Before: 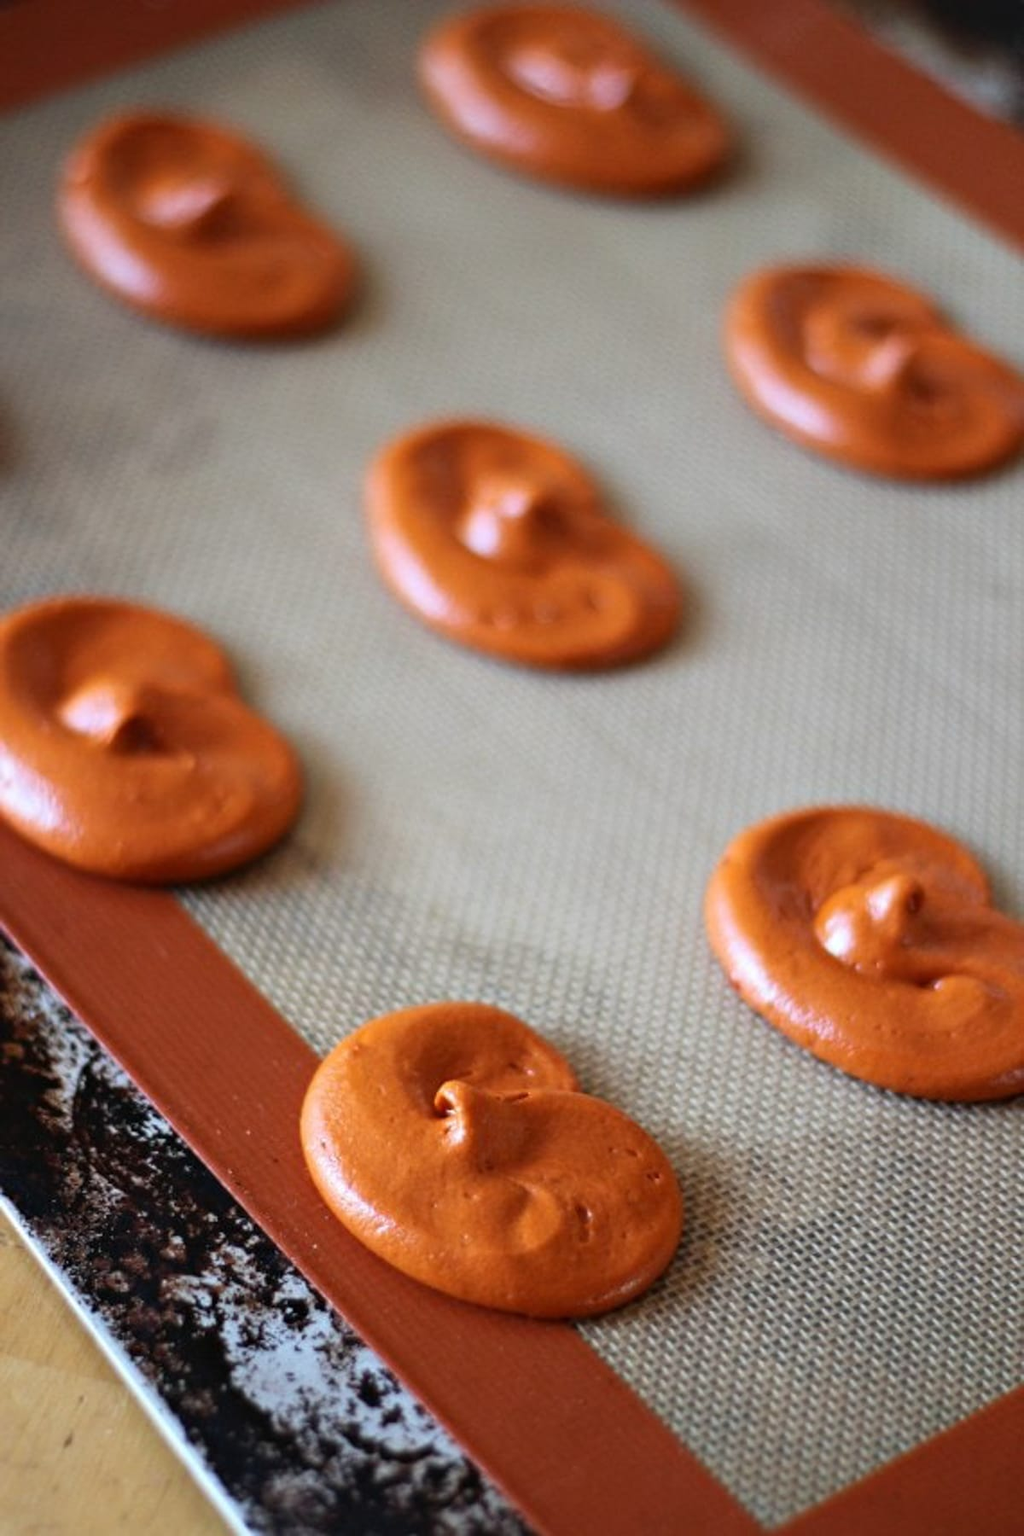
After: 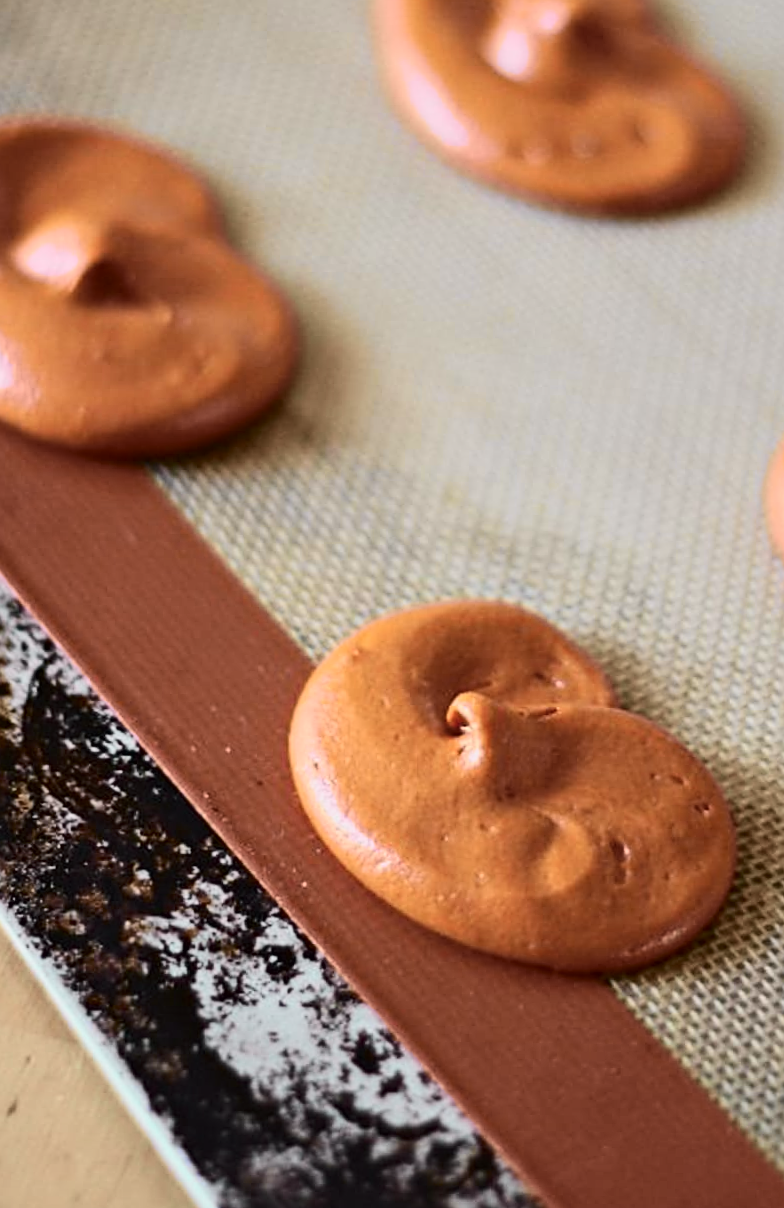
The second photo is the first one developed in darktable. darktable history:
tone curve: curves: ch0 [(0, 0.006) (0.184, 0.172) (0.405, 0.46) (0.456, 0.528) (0.634, 0.728) (0.877, 0.89) (0.984, 0.935)]; ch1 [(0, 0) (0.443, 0.43) (0.492, 0.495) (0.566, 0.582) (0.595, 0.606) (0.608, 0.609) (0.65, 0.677) (1, 1)]; ch2 [(0, 0) (0.33, 0.301) (0.421, 0.443) (0.447, 0.489) (0.492, 0.495) (0.537, 0.583) (0.586, 0.591) (0.663, 0.686) (1, 1)], color space Lab, independent channels, preserve colors none
crop and rotate: angle -0.791°, left 3.84%, top 31.497%, right 29.477%
sharpen: on, module defaults
shadows and highlights: shadows 29.62, highlights -30.42, low approximation 0.01, soften with gaussian
contrast brightness saturation: contrast 0.058, brightness -0.006, saturation -0.237
